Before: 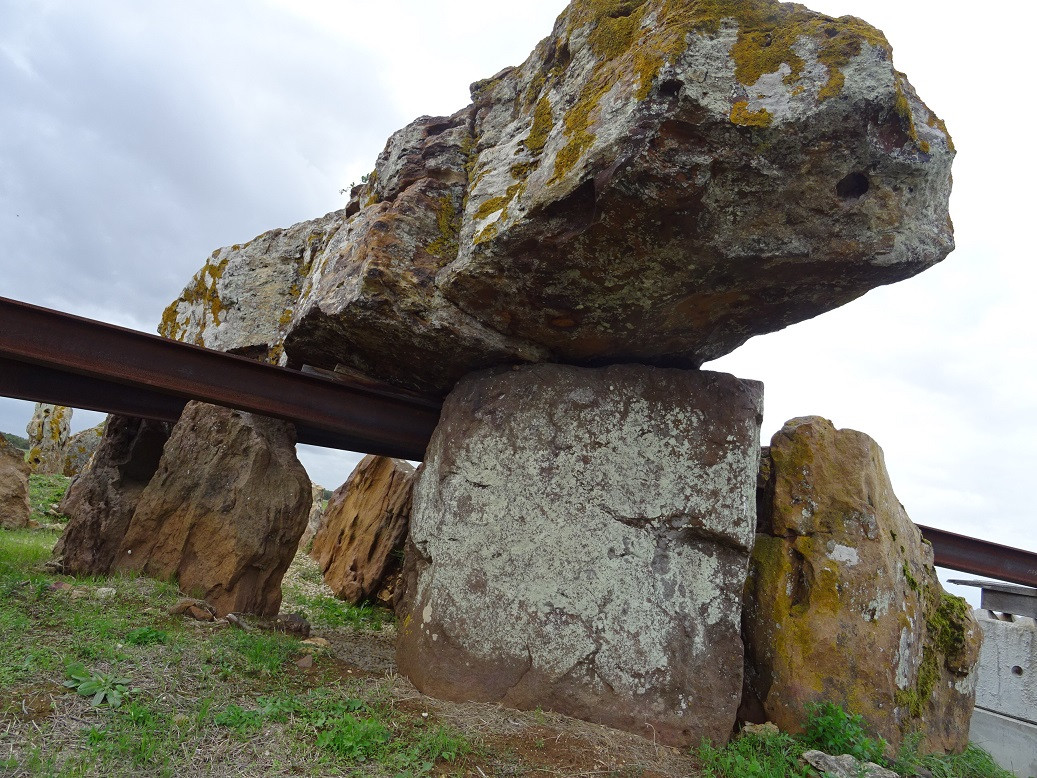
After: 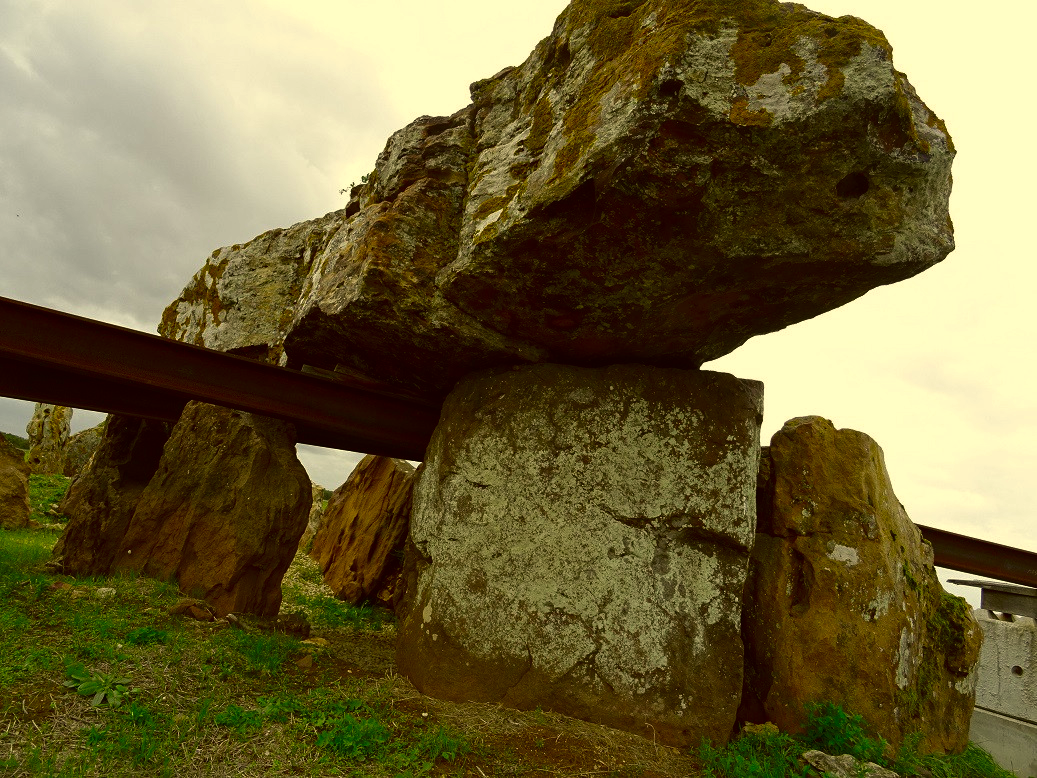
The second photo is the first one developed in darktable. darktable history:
contrast brightness saturation: brightness -0.247, saturation 0.197
color correction: highlights a* 0.154, highlights b* 29.44, shadows a* -0.238, shadows b* 21.57
